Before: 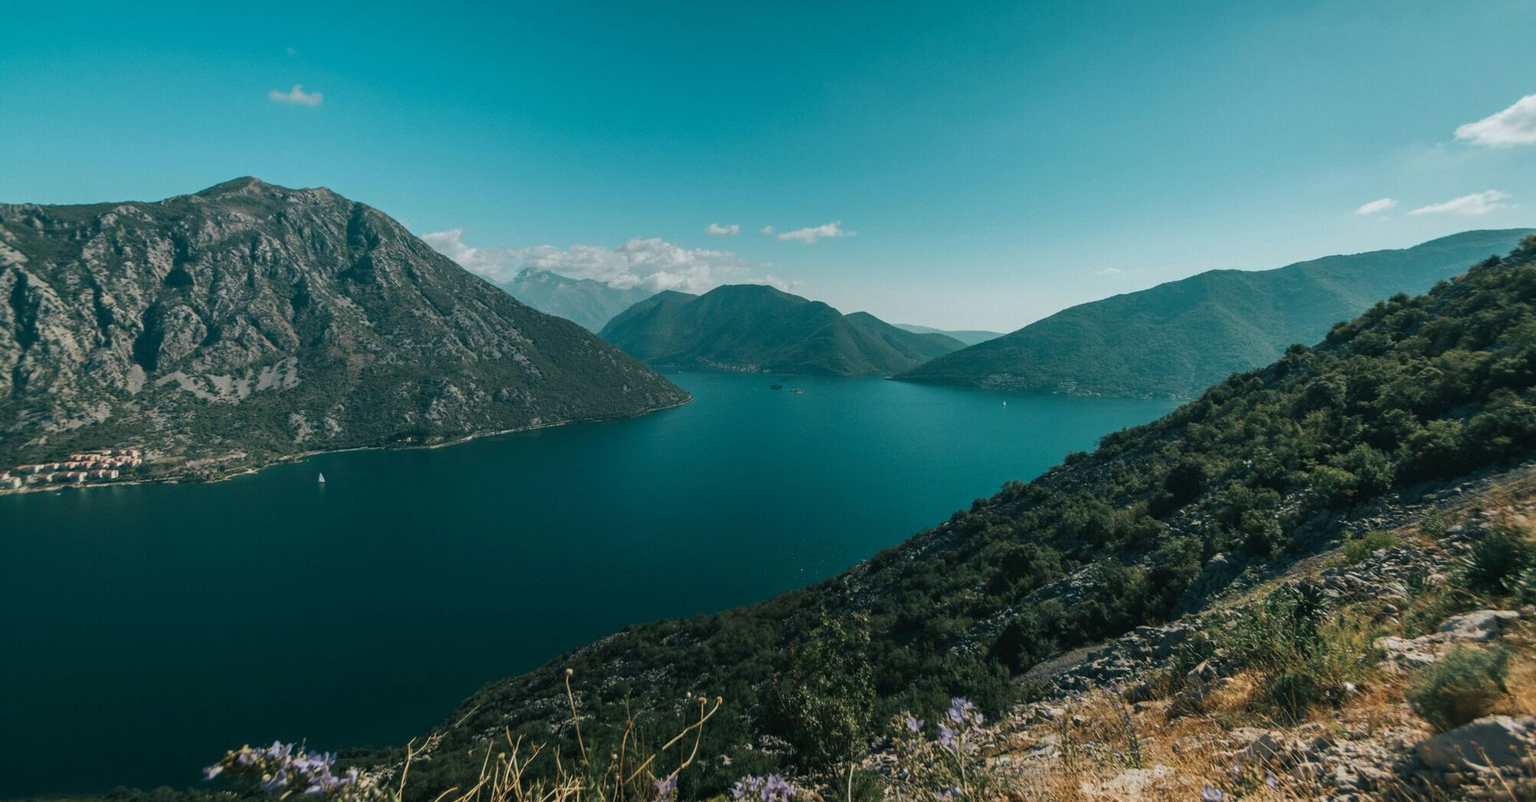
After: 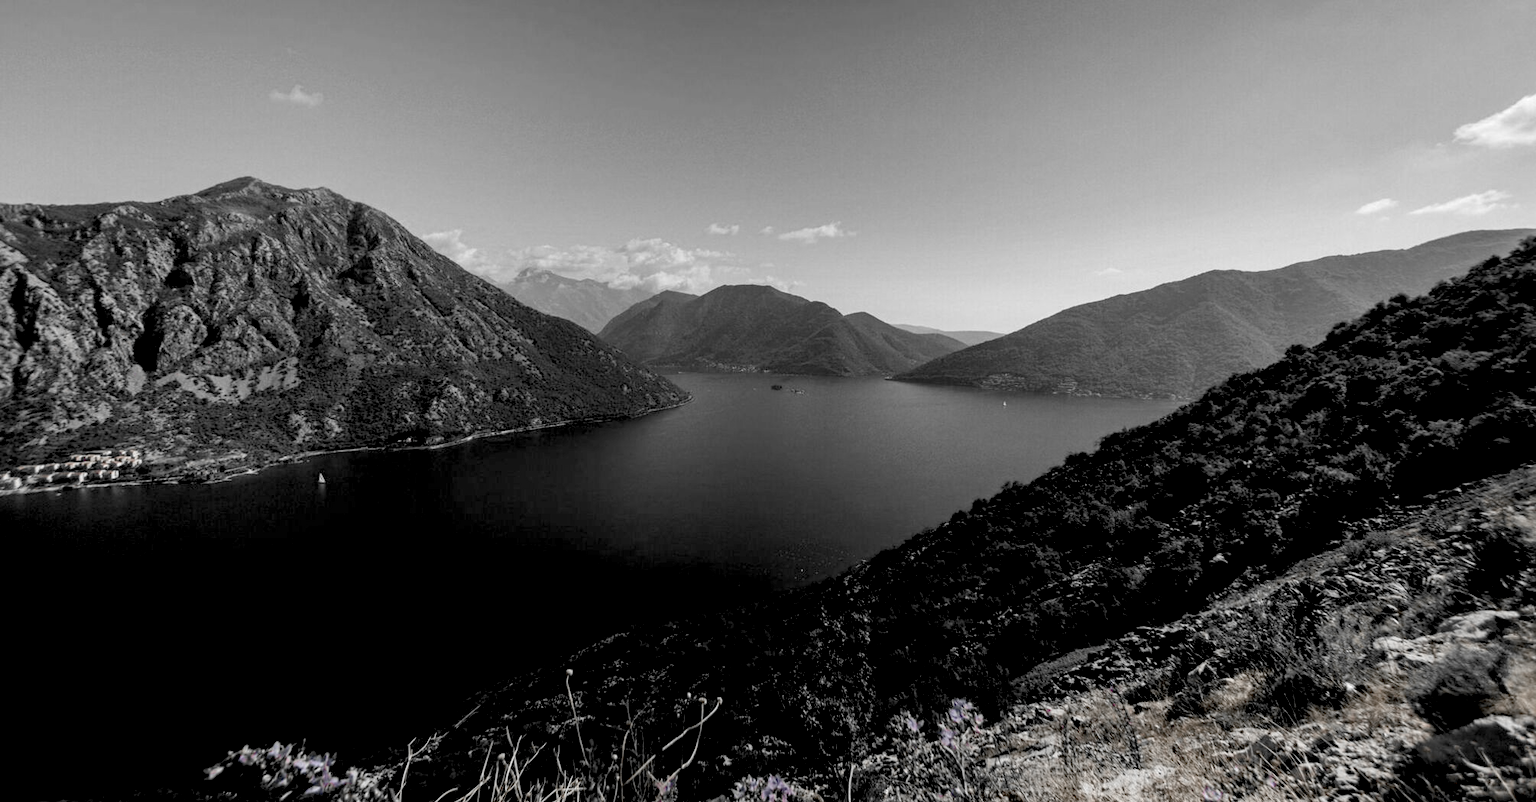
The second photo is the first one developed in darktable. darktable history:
exposure: black level correction 0.031, exposure 0.309 EV, compensate highlight preservation false
color zones: curves: ch0 [(0, 0.278) (0.143, 0.5) (0.286, 0.5) (0.429, 0.5) (0.571, 0.5) (0.714, 0.5) (0.857, 0.5) (1, 0.5)]; ch1 [(0, 1) (0.143, 0.165) (0.286, 0) (0.429, 0) (0.571, 0) (0.714, 0) (0.857, 0.5) (1, 0.5)]; ch2 [(0, 0.508) (0.143, 0.5) (0.286, 0.5) (0.429, 0.5) (0.571, 0.5) (0.714, 0.5) (0.857, 0.5) (1, 0.5)]
